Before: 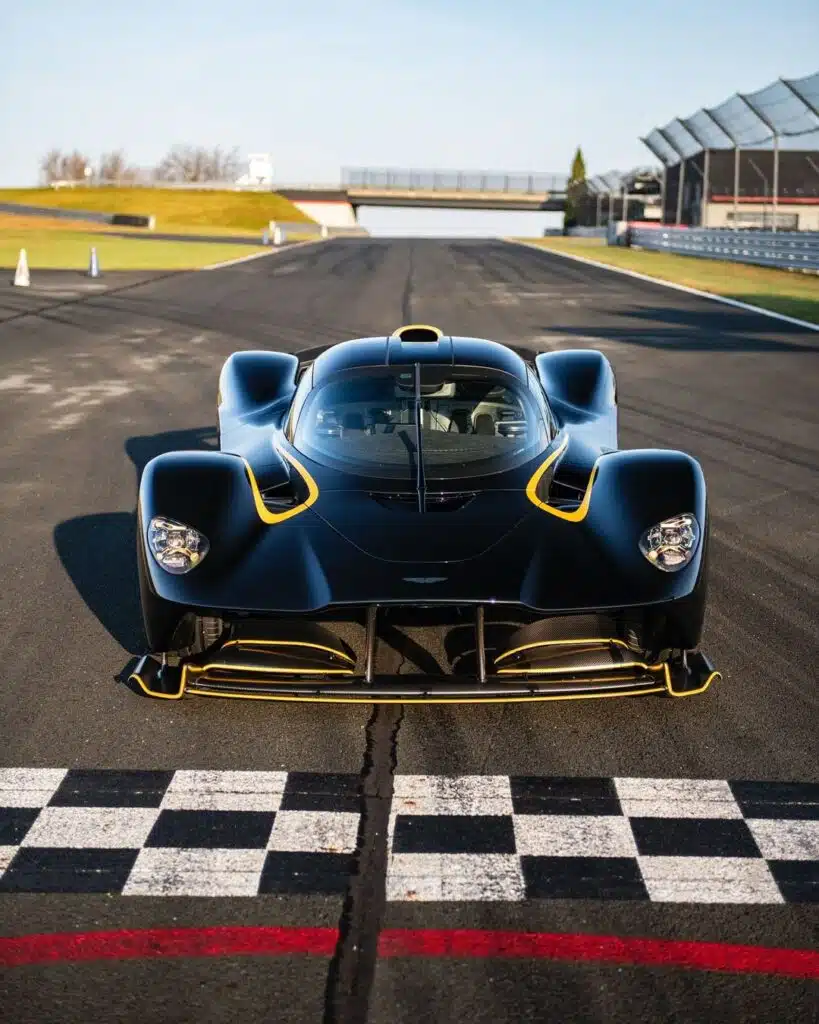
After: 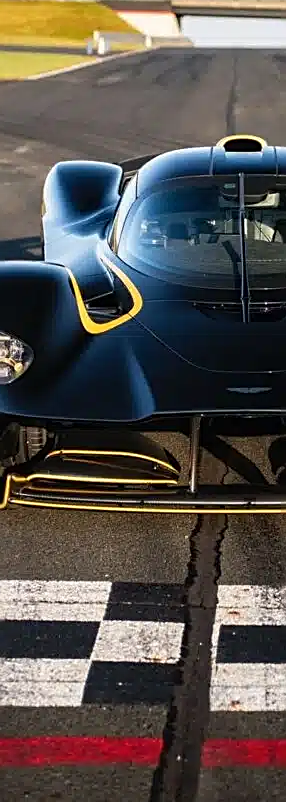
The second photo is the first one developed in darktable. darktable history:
crop and rotate: left 21.504%, top 18.645%, right 43.565%, bottom 2.988%
sharpen: on, module defaults
